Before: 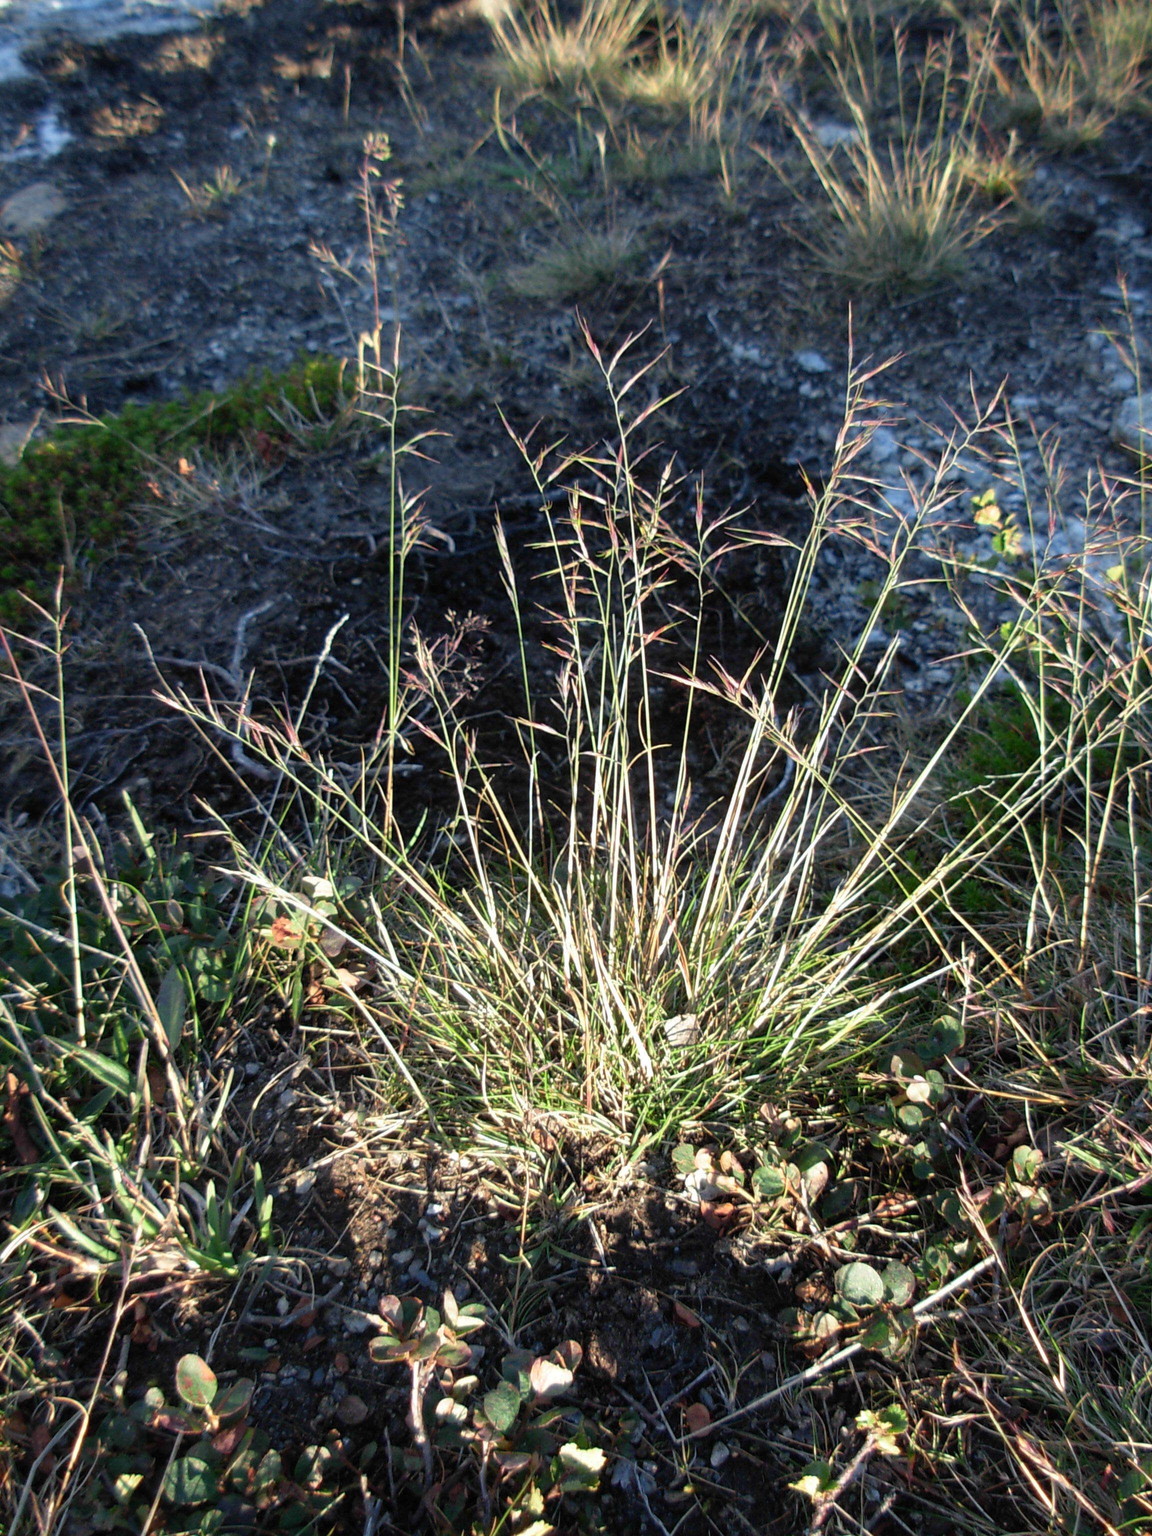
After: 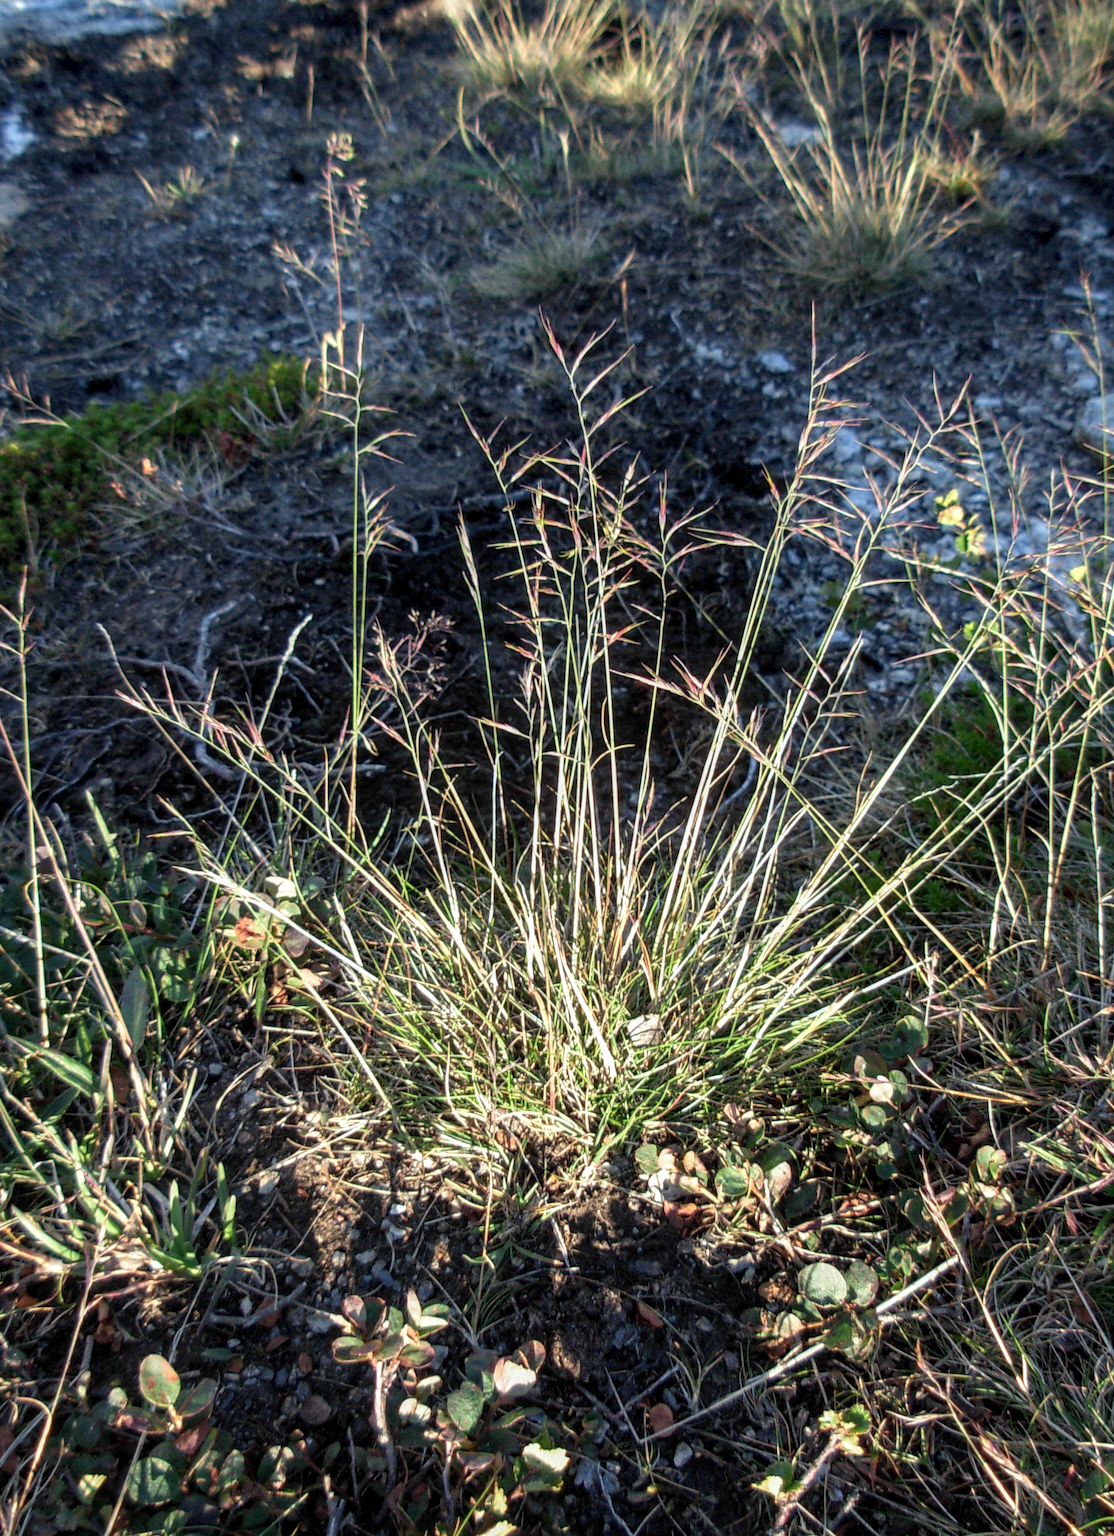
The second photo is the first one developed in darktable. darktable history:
crop and rotate: left 3.238%
local contrast: detail 130%
